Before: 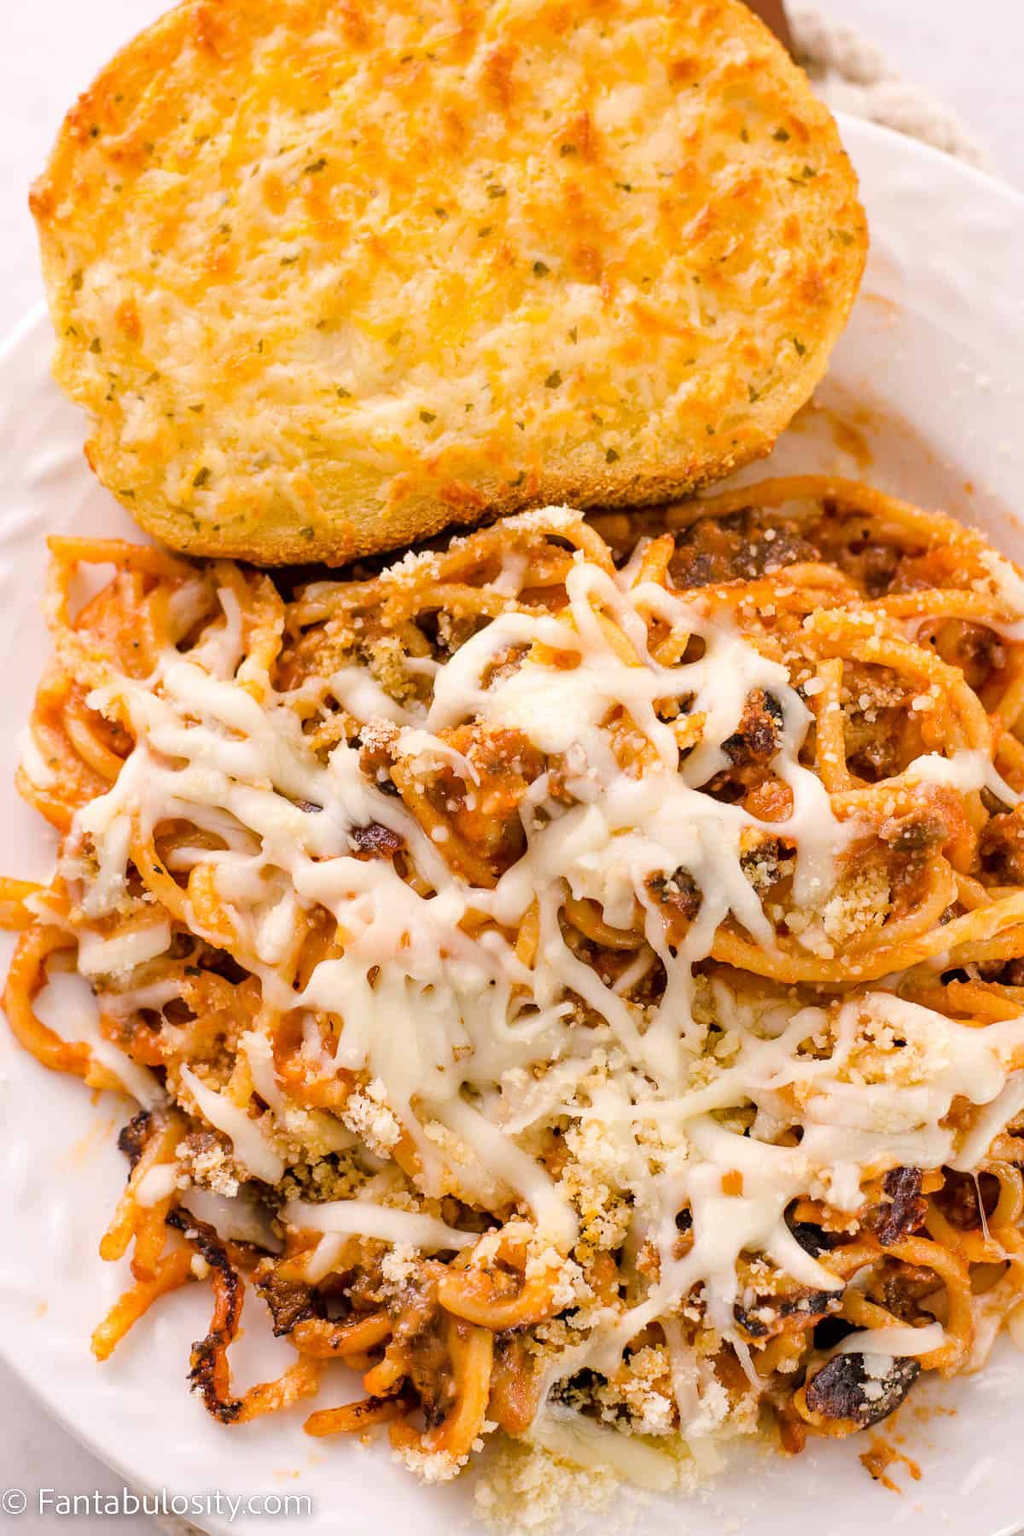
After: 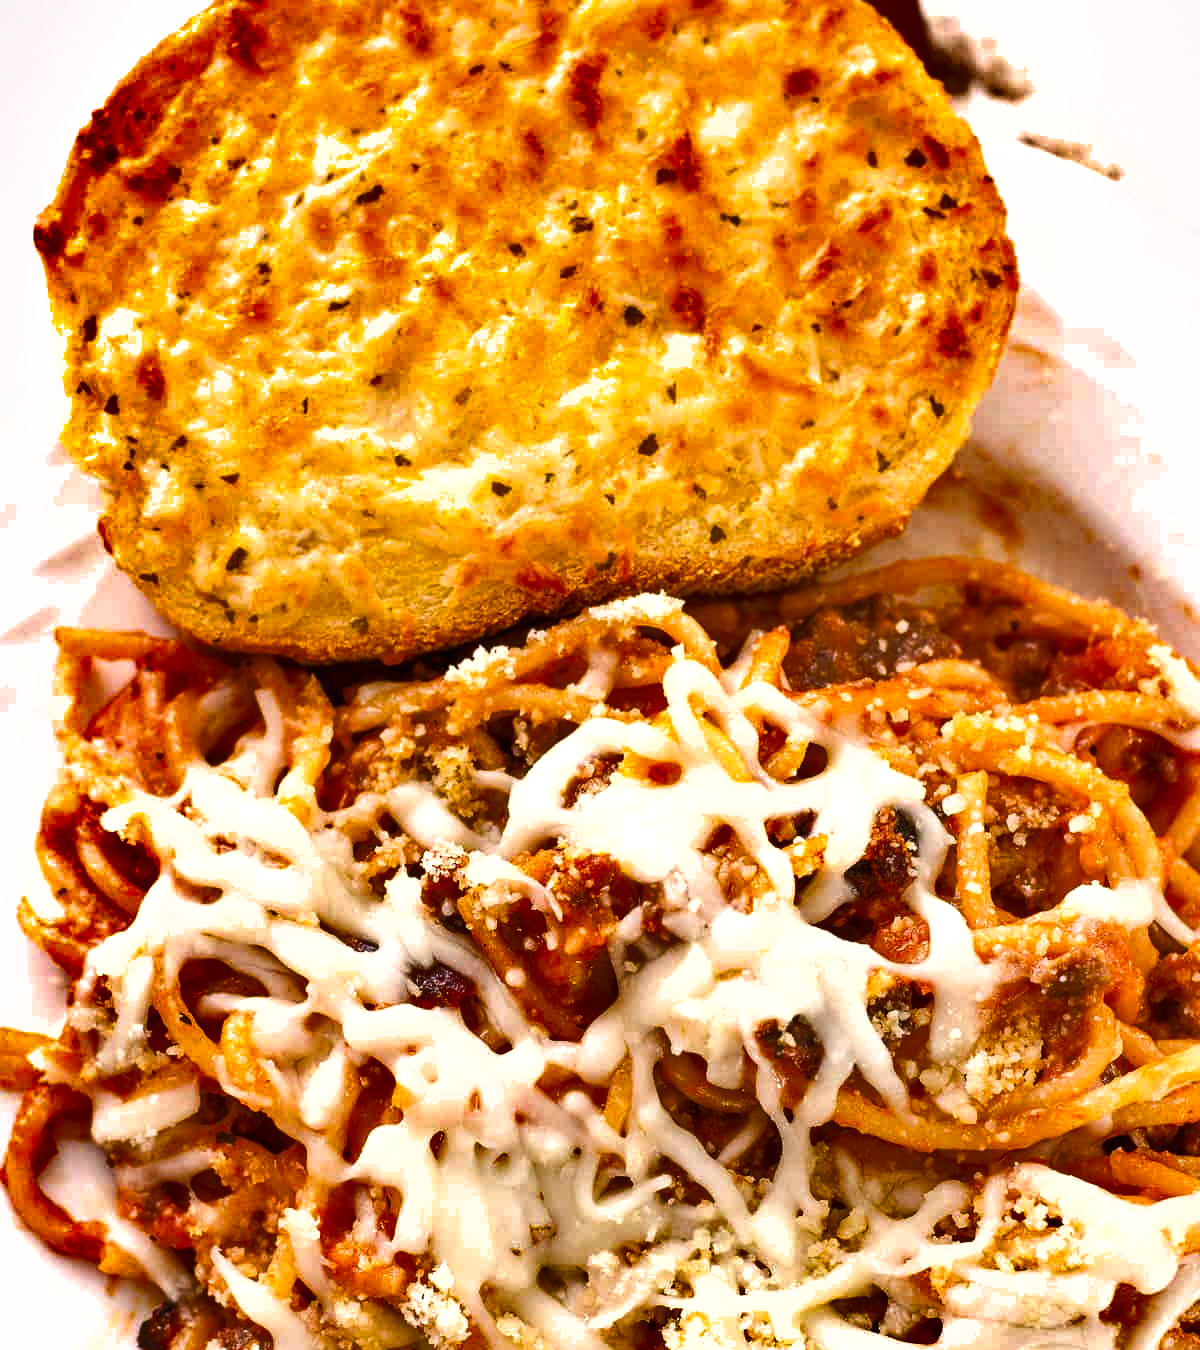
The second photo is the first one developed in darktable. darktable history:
shadows and highlights: radius 106.33, shadows 40.83, highlights -71.92, low approximation 0.01, soften with gaussian
crop: bottom 24.98%
exposure: black level correction 0, exposure 0.498 EV, compensate highlight preservation false
